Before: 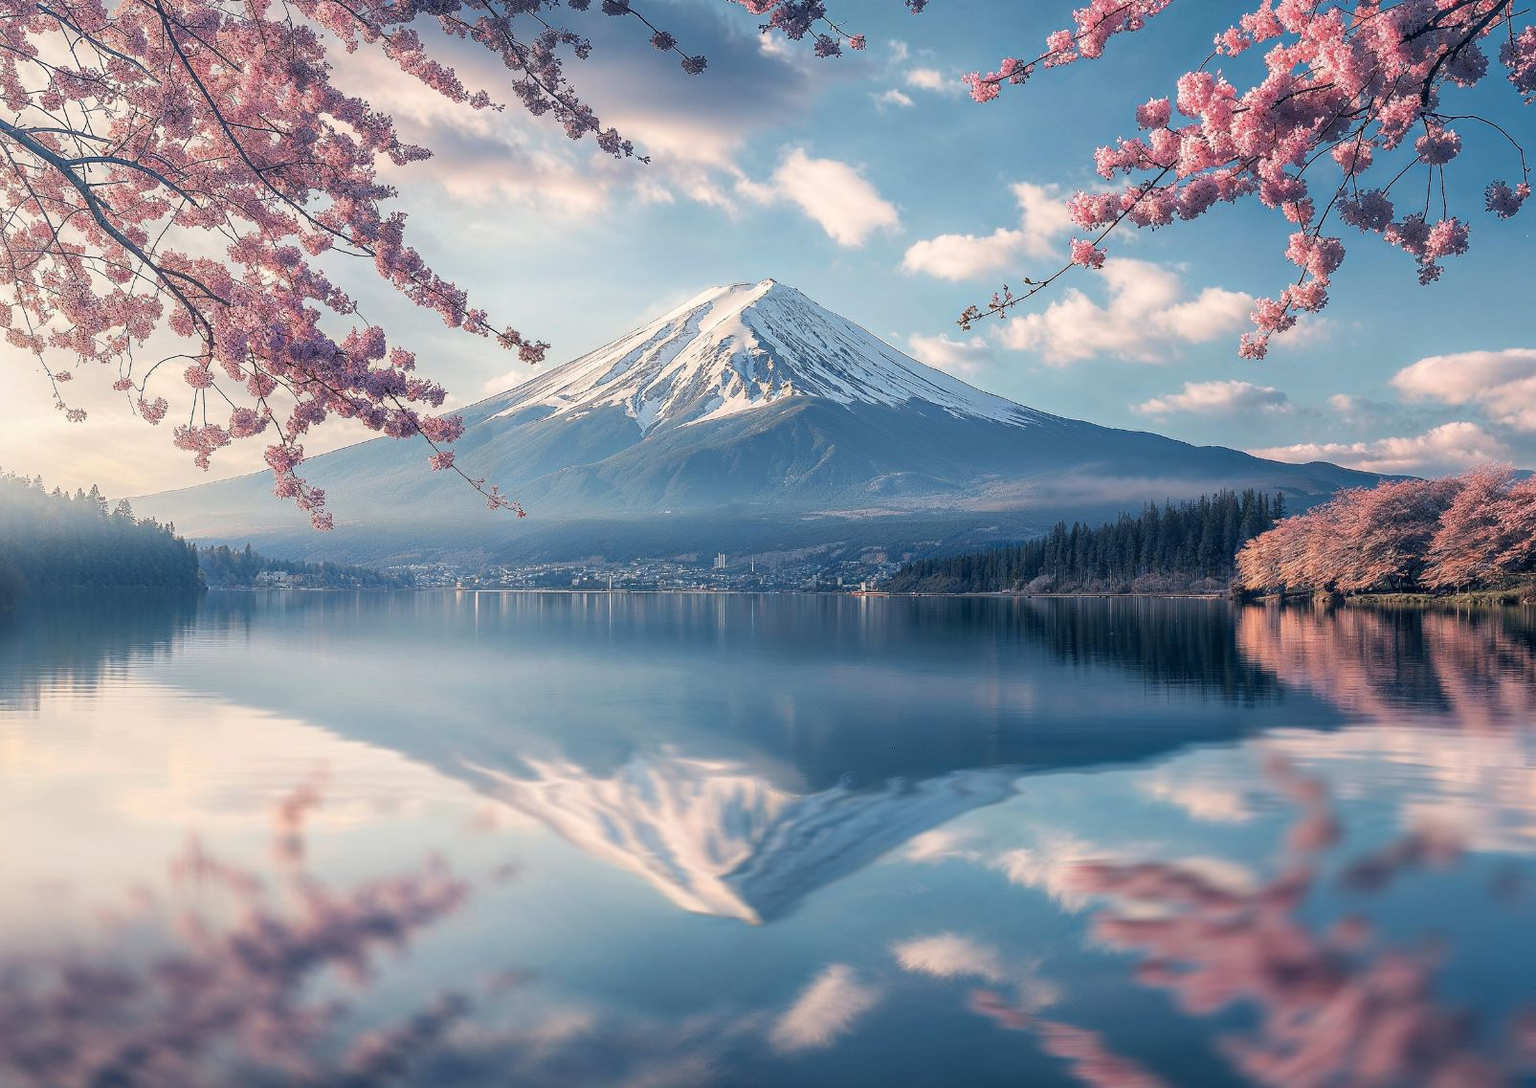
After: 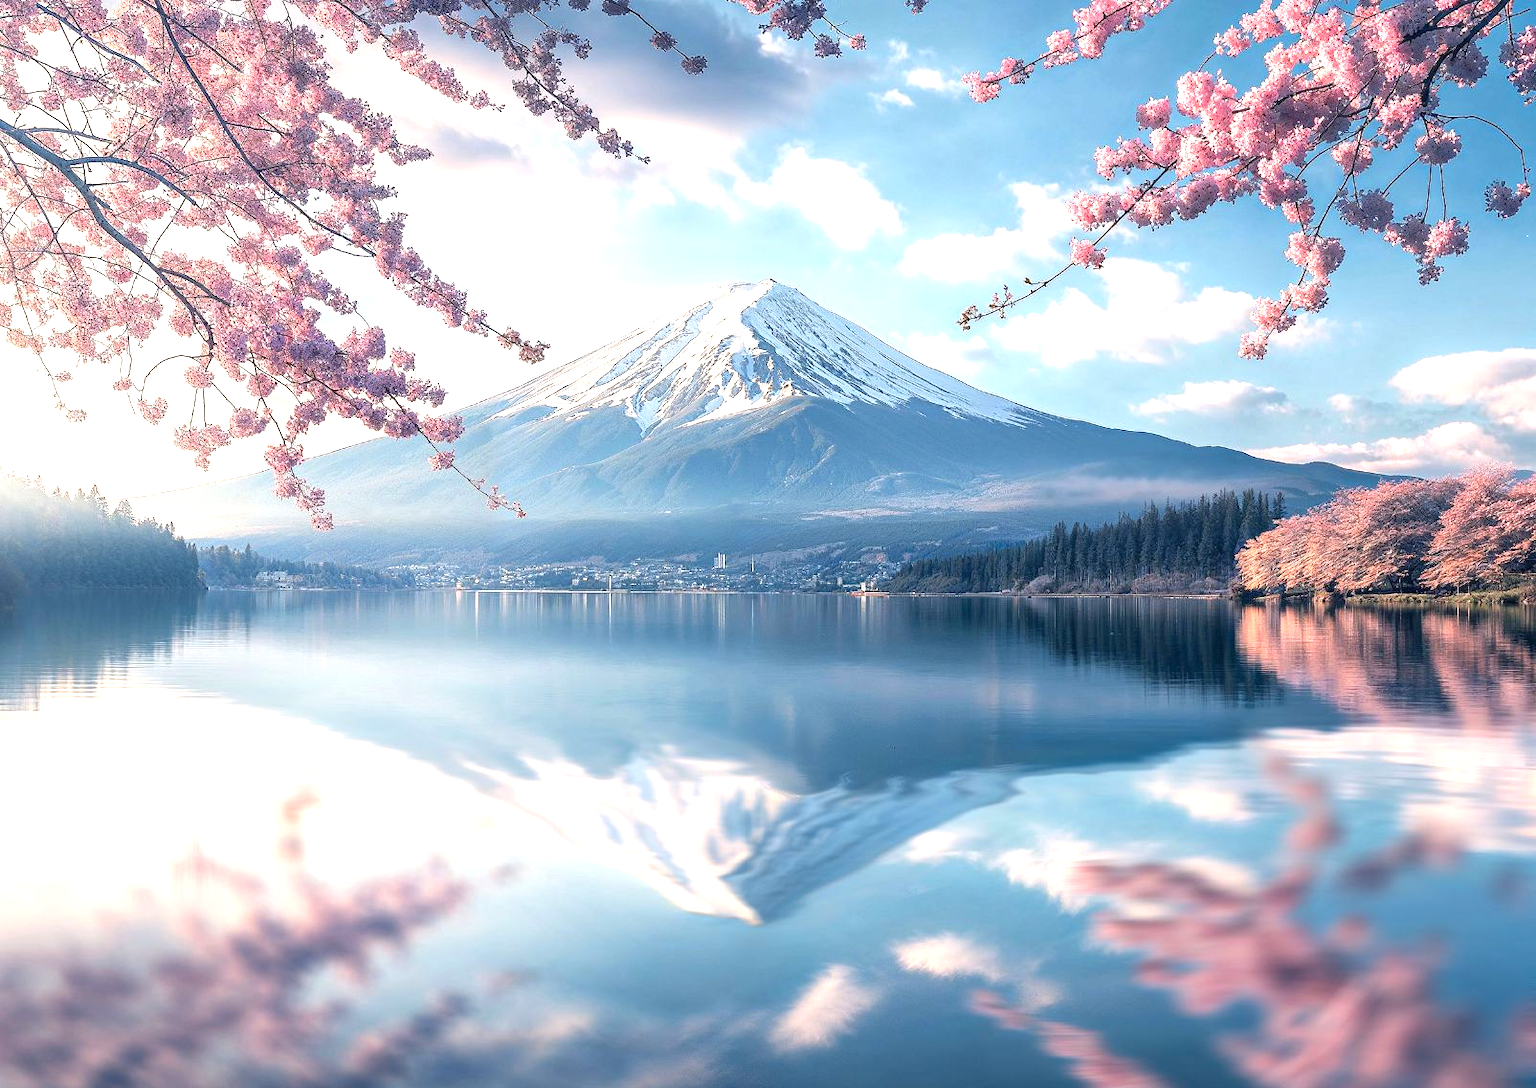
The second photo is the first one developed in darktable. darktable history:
exposure: exposure 0.935 EV, compensate highlight preservation false
